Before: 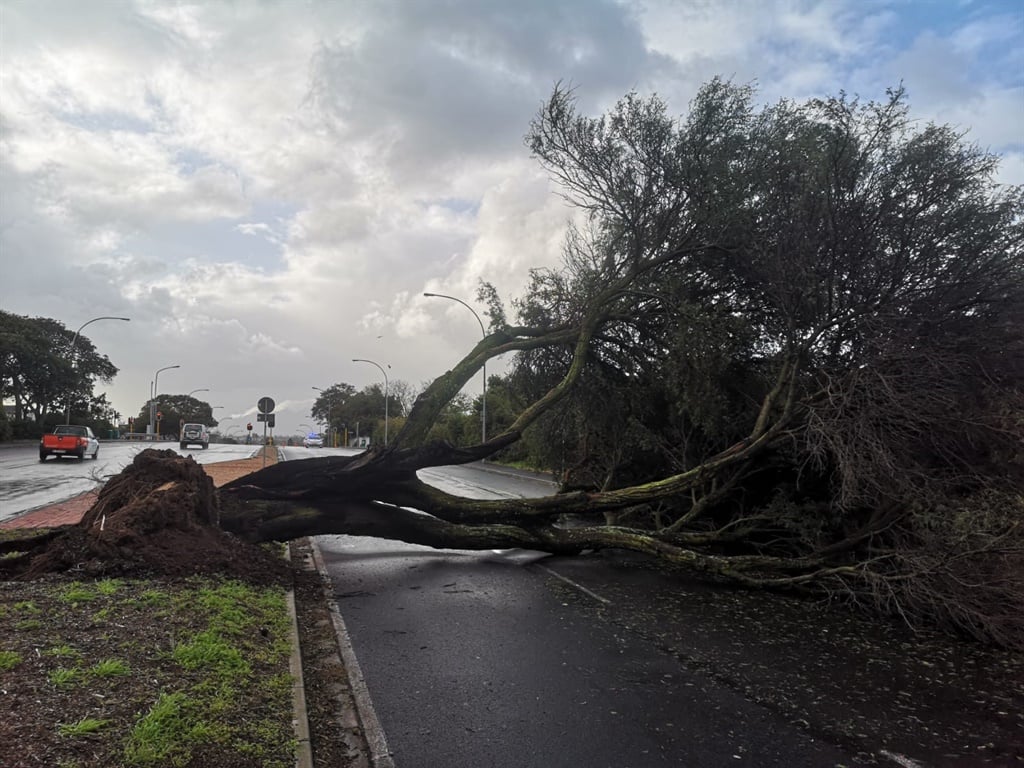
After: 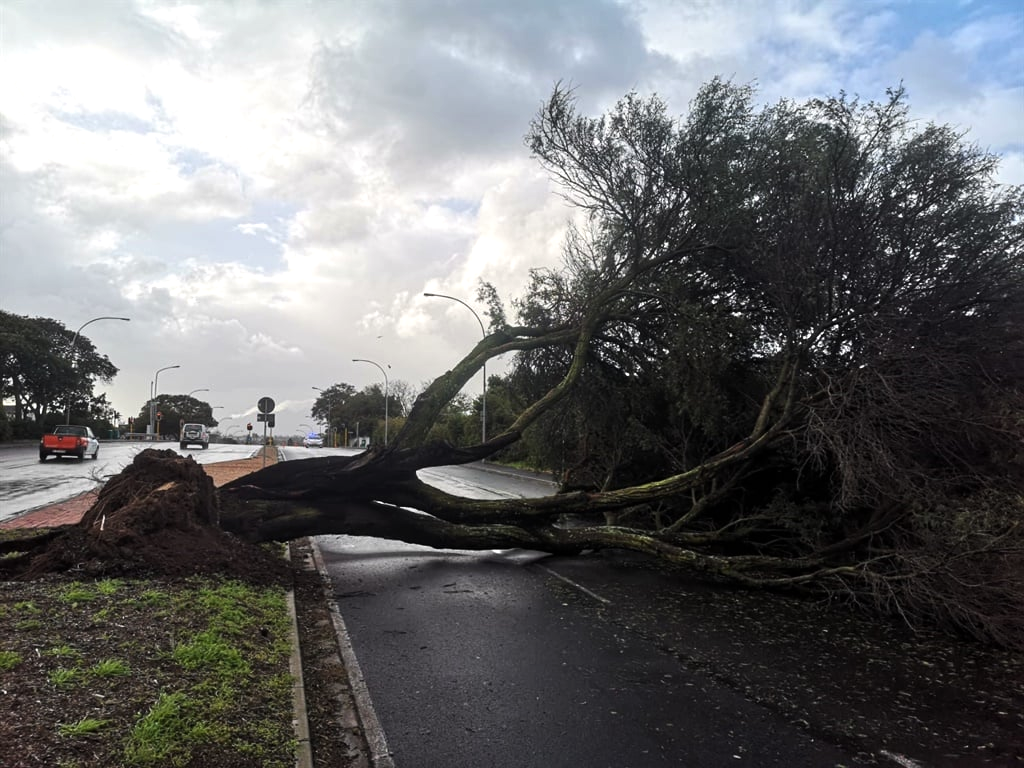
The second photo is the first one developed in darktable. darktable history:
tone equalizer: -8 EV -0.418 EV, -7 EV -0.356 EV, -6 EV -0.365 EV, -5 EV -0.2 EV, -3 EV 0.231 EV, -2 EV 0.361 EV, -1 EV 0.397 EV, +0 EV 0.412 EV, edges refinement/feathering 500, mask exposure compensation -1.57 EV, preserve details no
levels: black 0.09%
